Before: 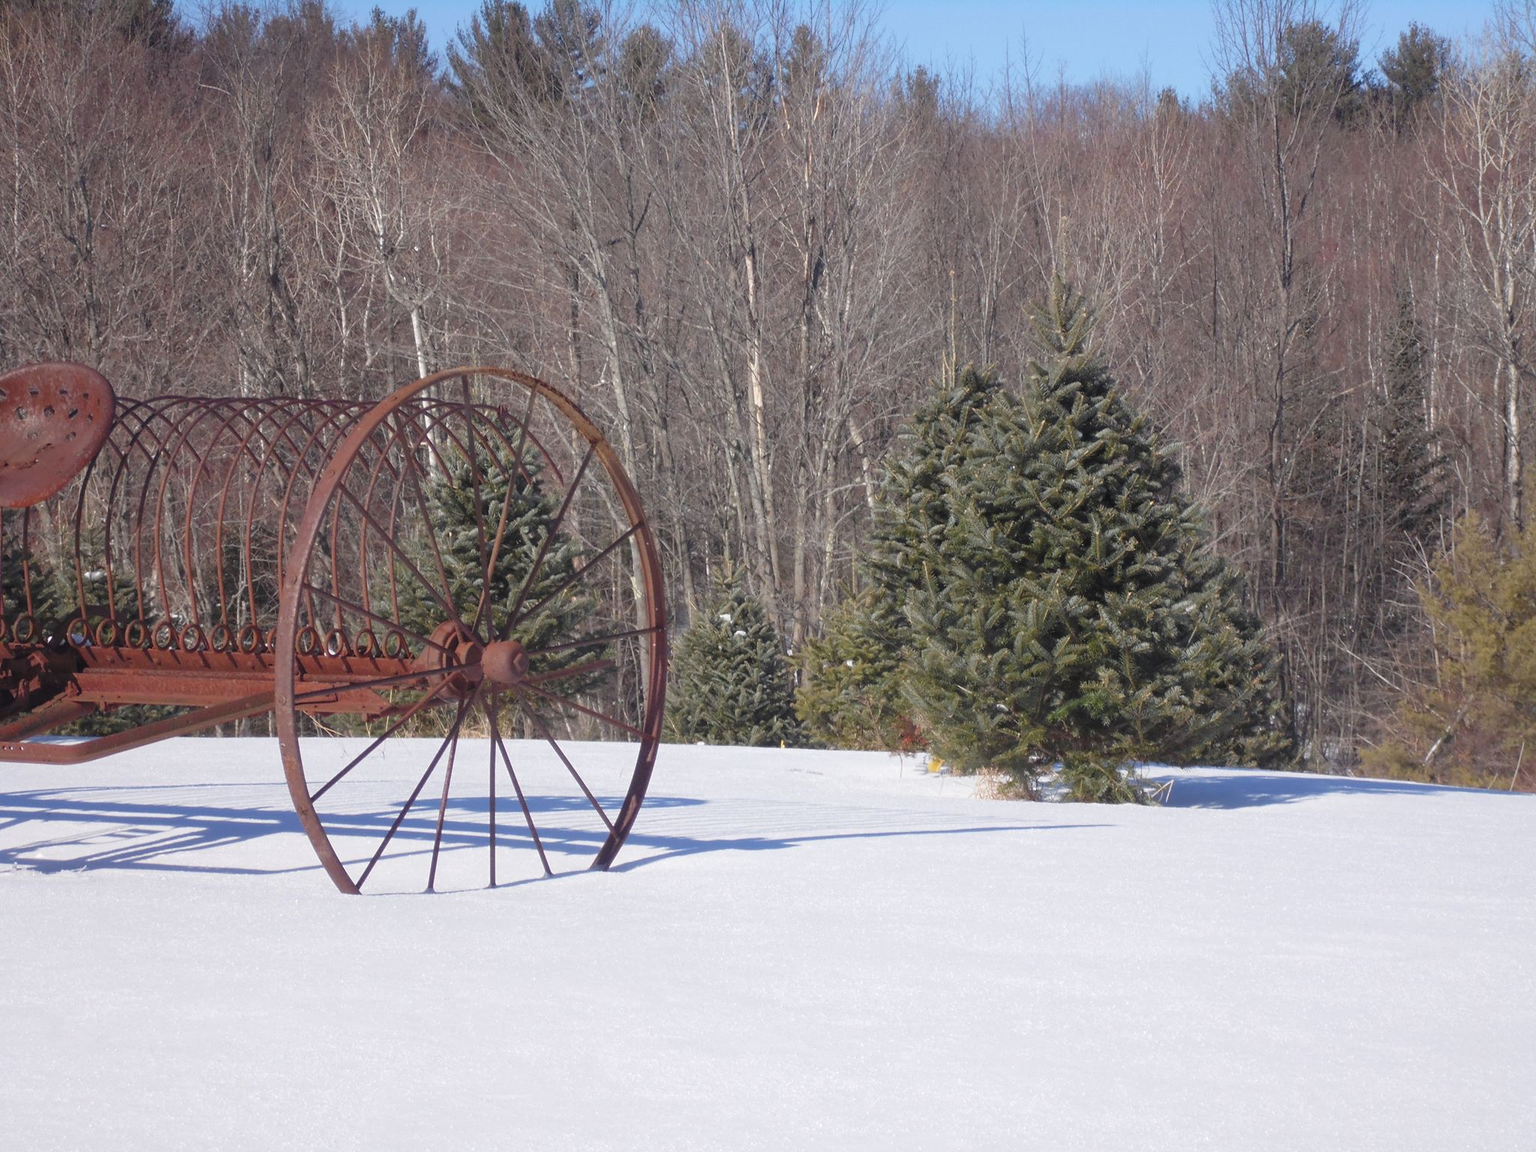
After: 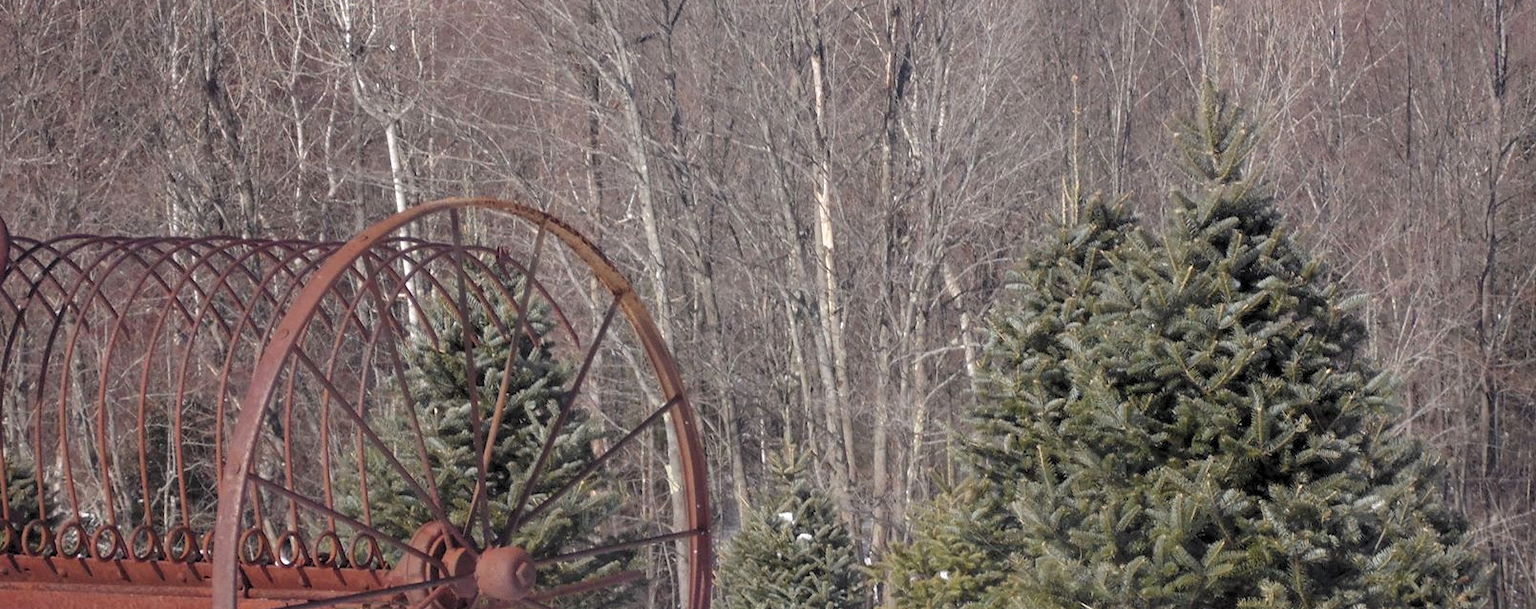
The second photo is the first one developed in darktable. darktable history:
crop: left 7.036%, top 18.398%, right 14.379%, bottom 40.043%
rgb levels: levels [[0.01, 0.419, 0.839], [0, 0.5, 1], [0, 0.5, 1]]
